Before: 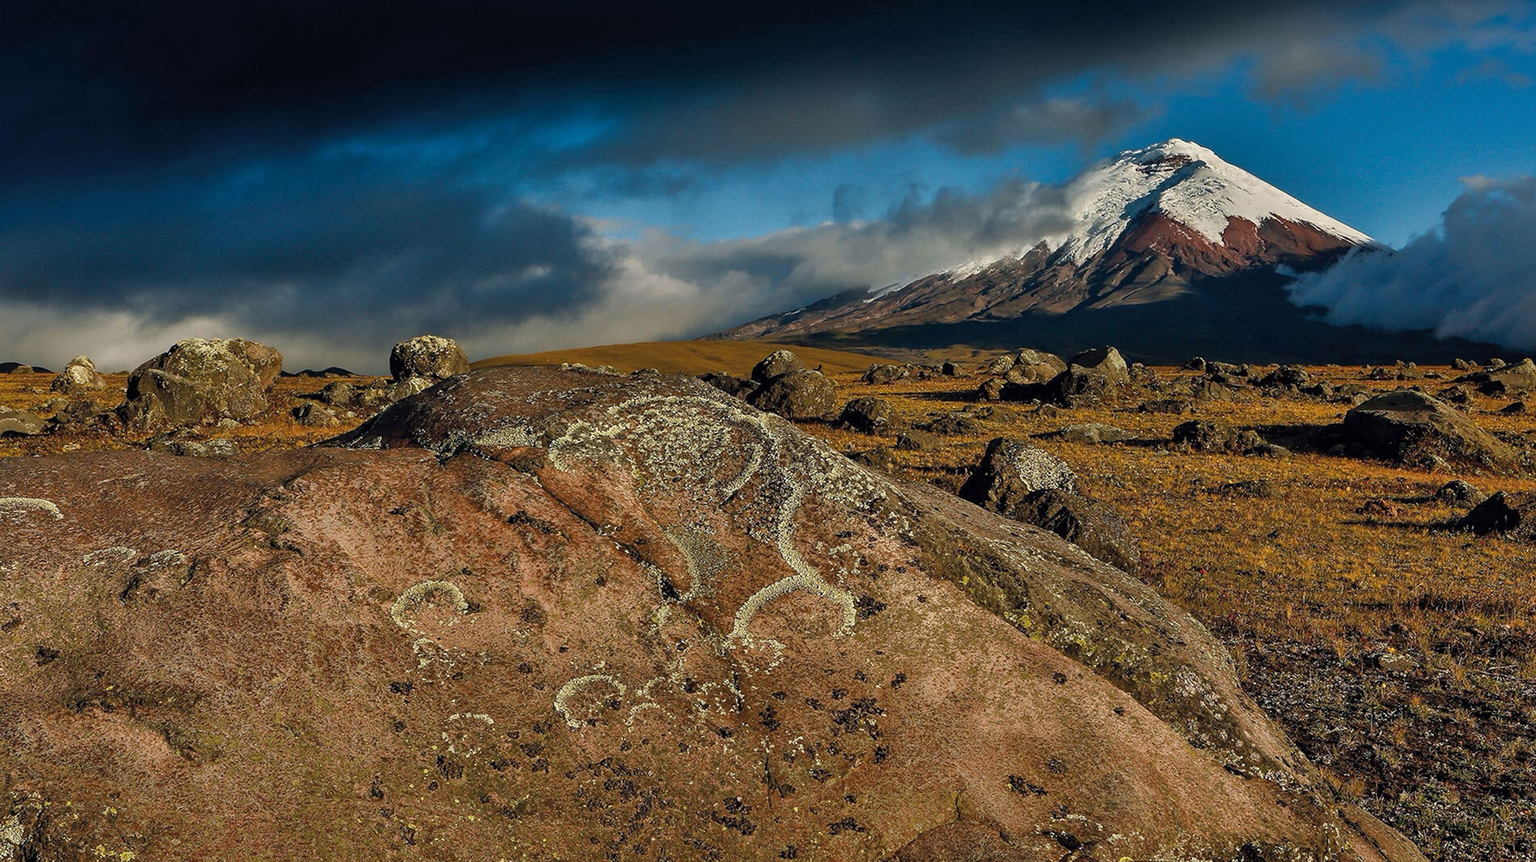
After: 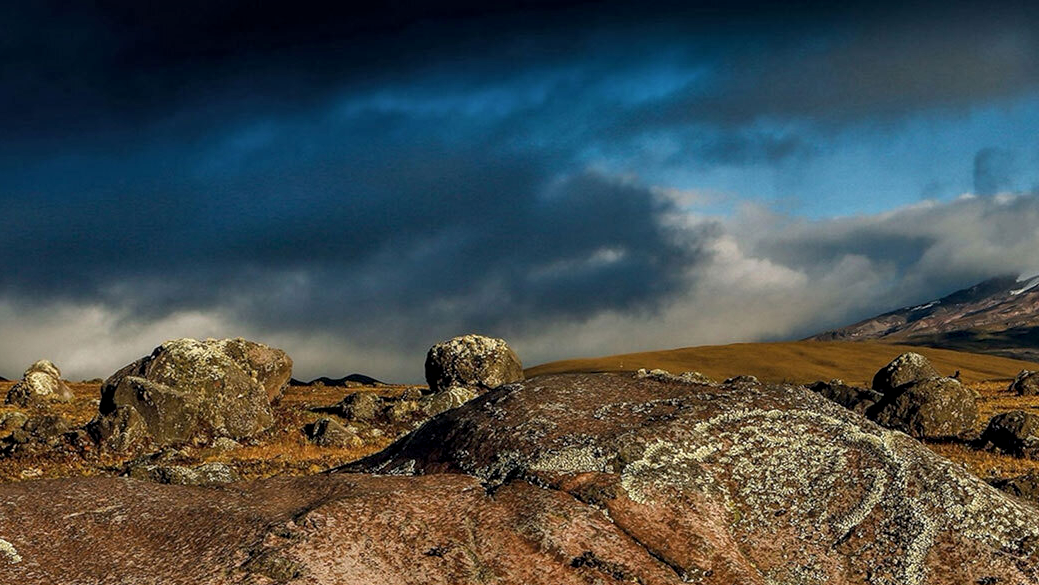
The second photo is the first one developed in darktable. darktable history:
crop and rotate: left 3.047%, top 7.509%, right 42.236%, bottom 37.598%
local contrast: detail 130%
